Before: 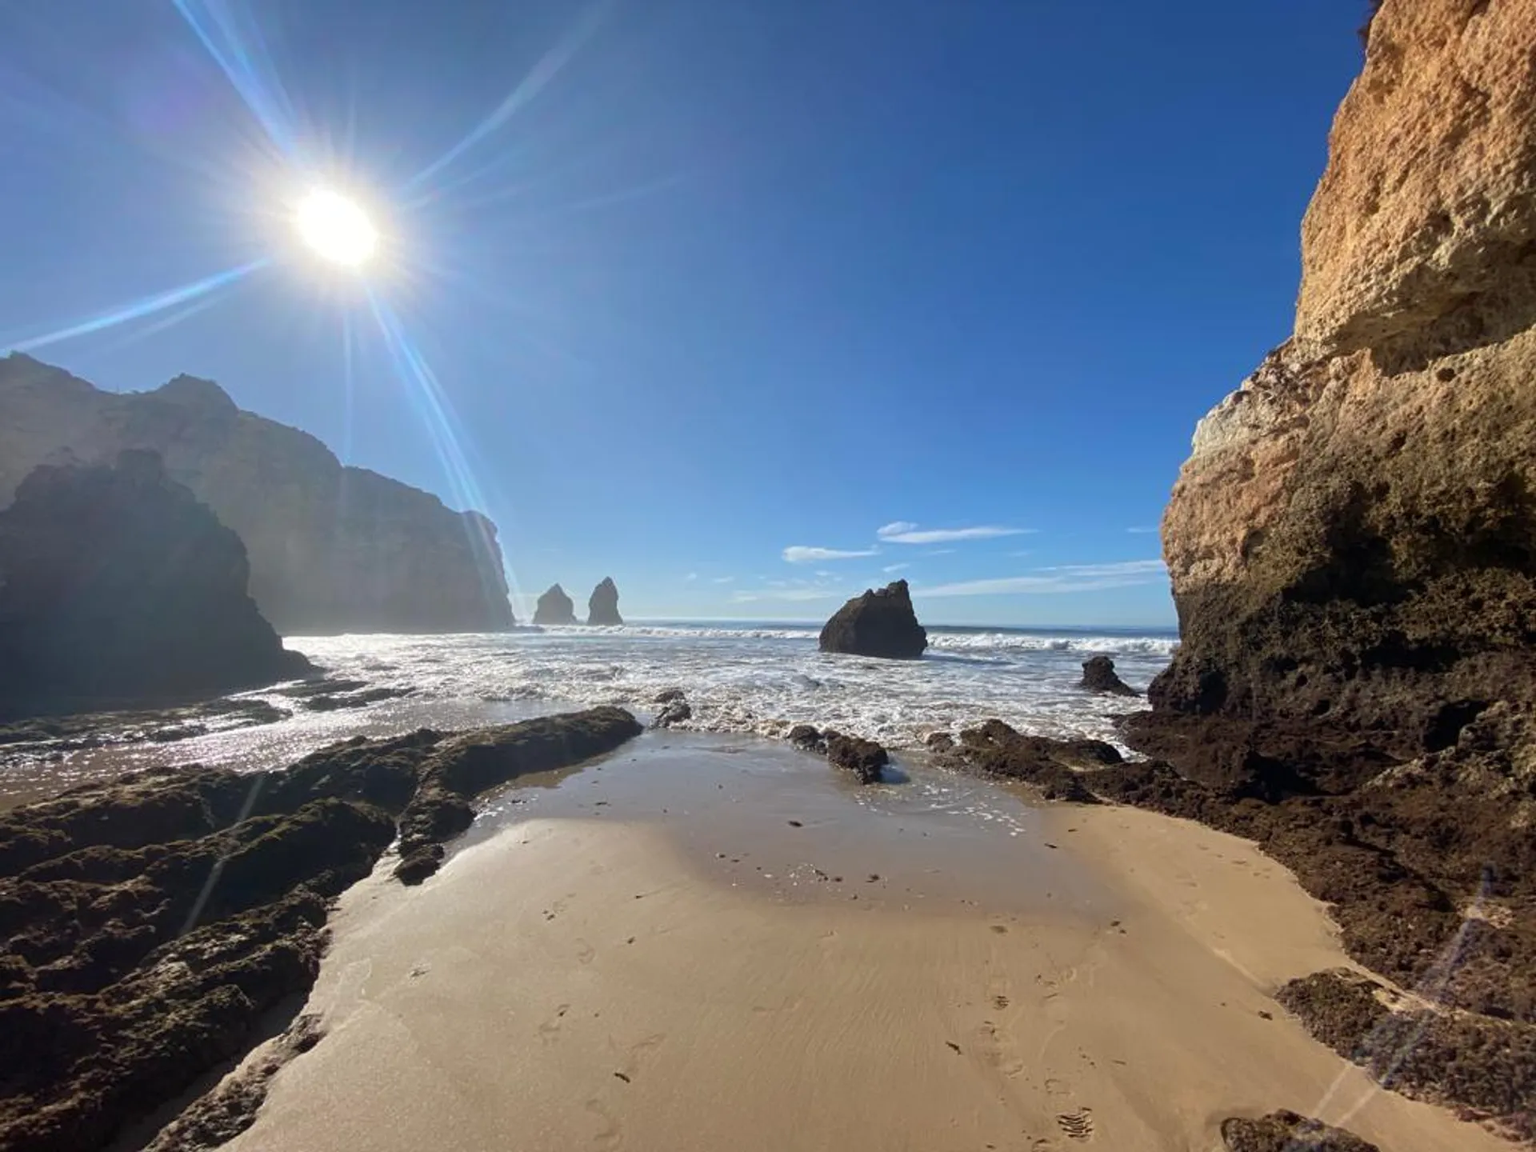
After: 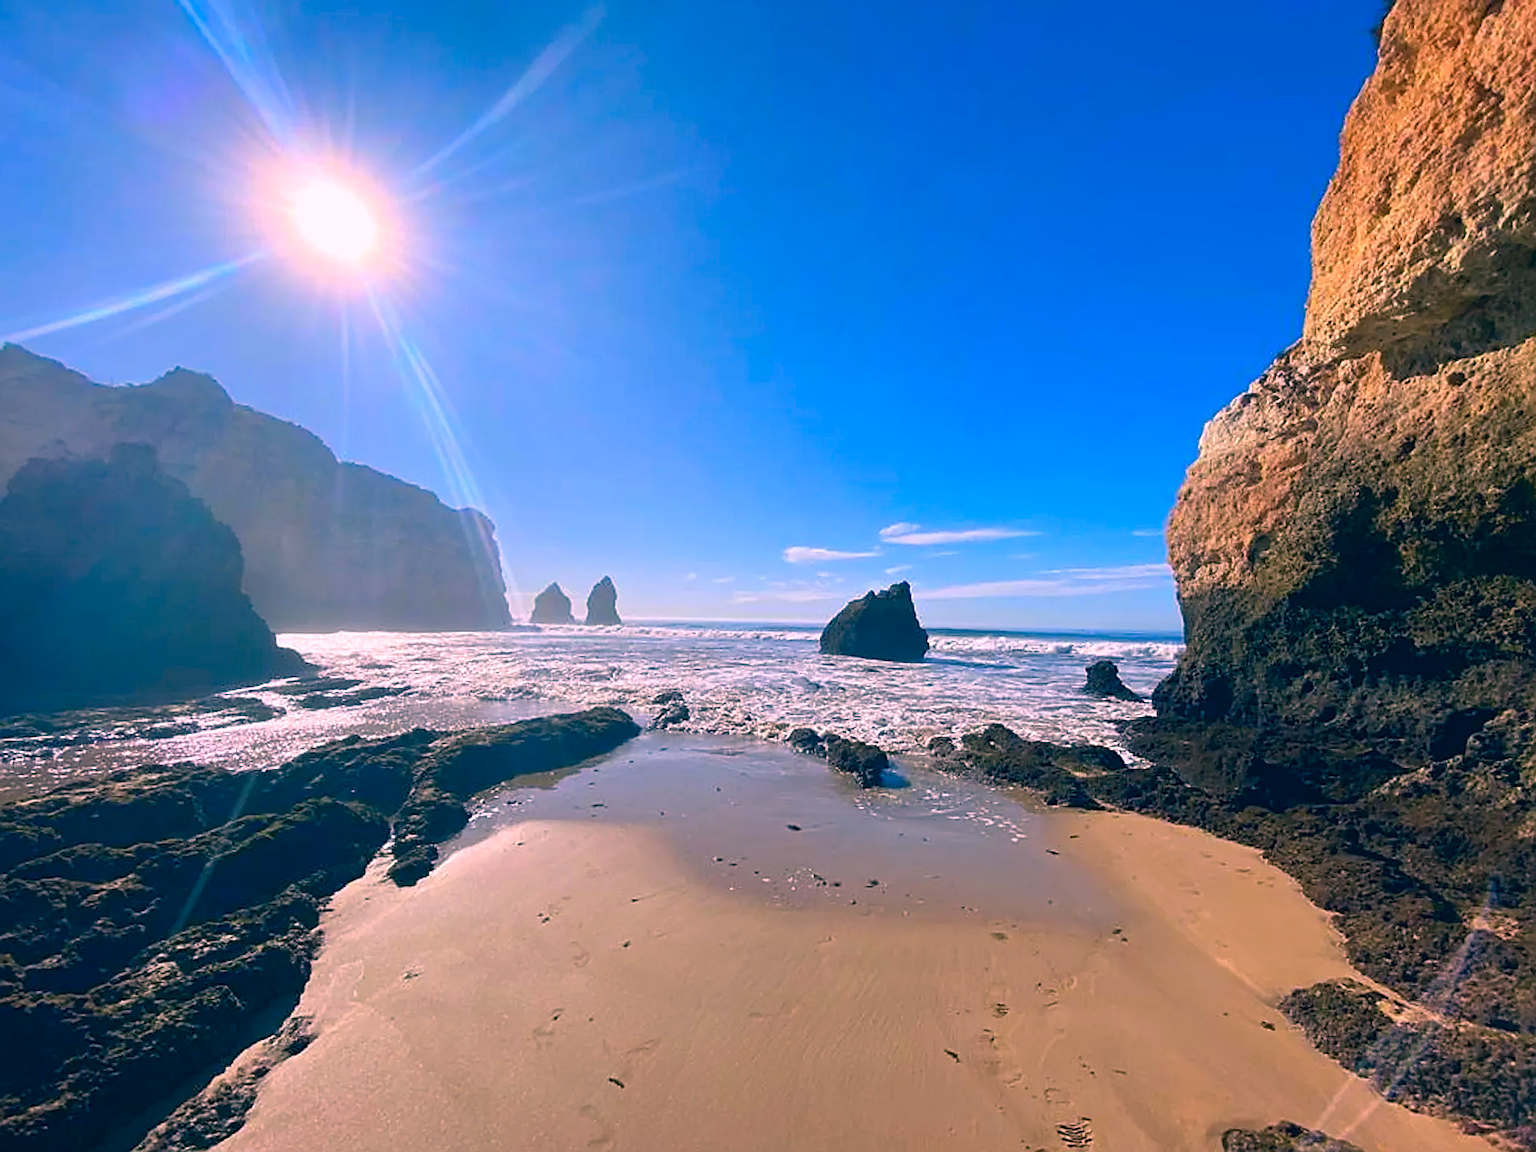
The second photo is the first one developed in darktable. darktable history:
exposure: exposure 0.128 EV, compensate highlight preservation false
color correction: highlights a* 17.03, highlights b* 0.205, shadows a* -15.38, shadows b* -14.56, saturation 1.5
crop and rotate: angle -0.5°
sharpen: radius 1.4, amount 1.25, threshold 0.7
